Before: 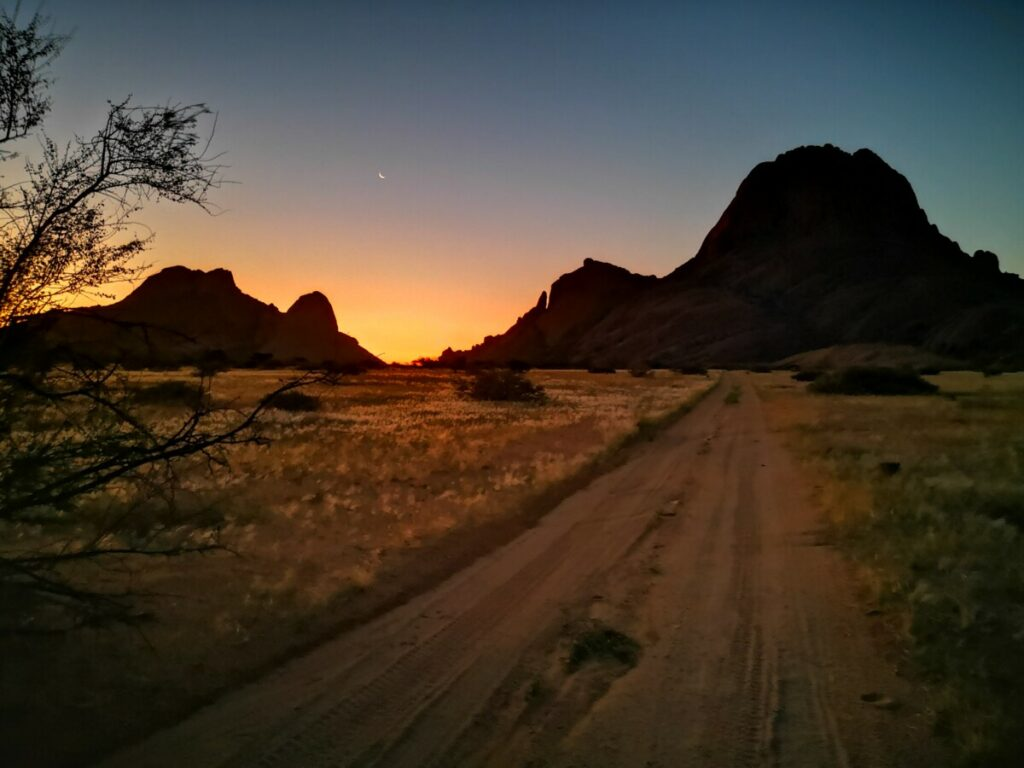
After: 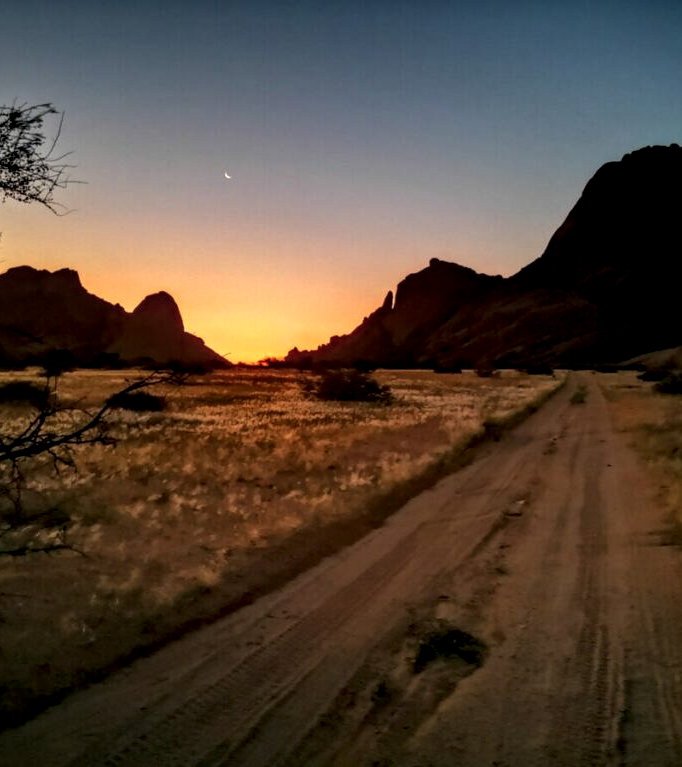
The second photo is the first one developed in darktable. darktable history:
local contrast: highlights 60%, shadows 60%, detail 160%
crop and rotate: left 15.055%, right 18.278%
